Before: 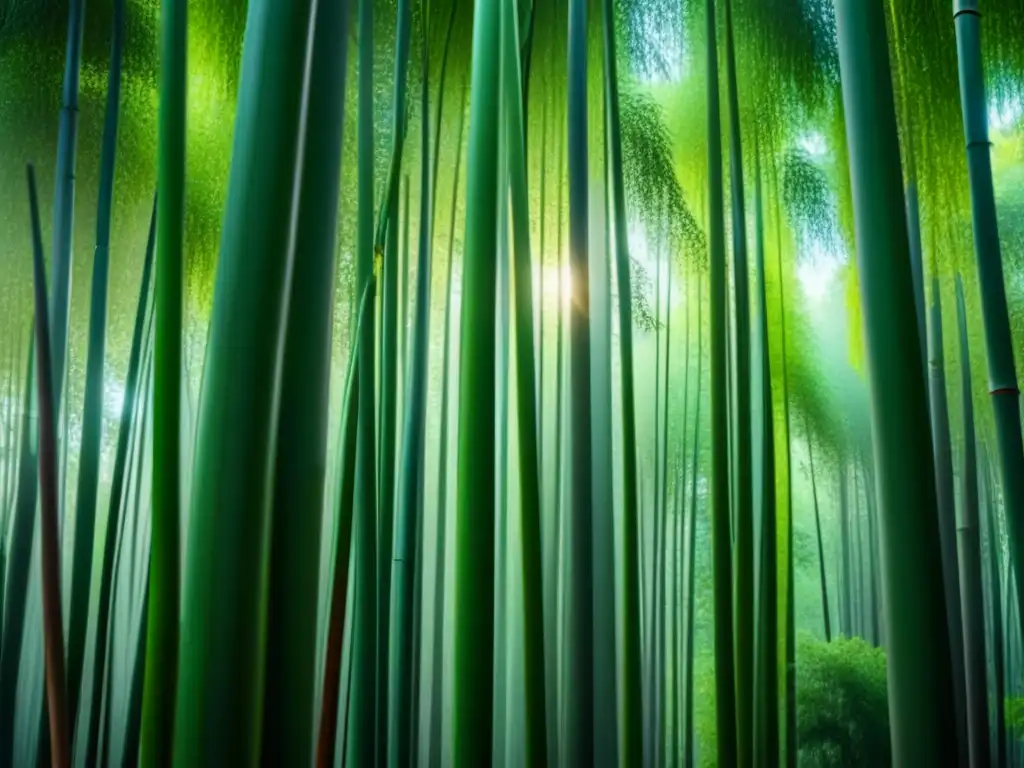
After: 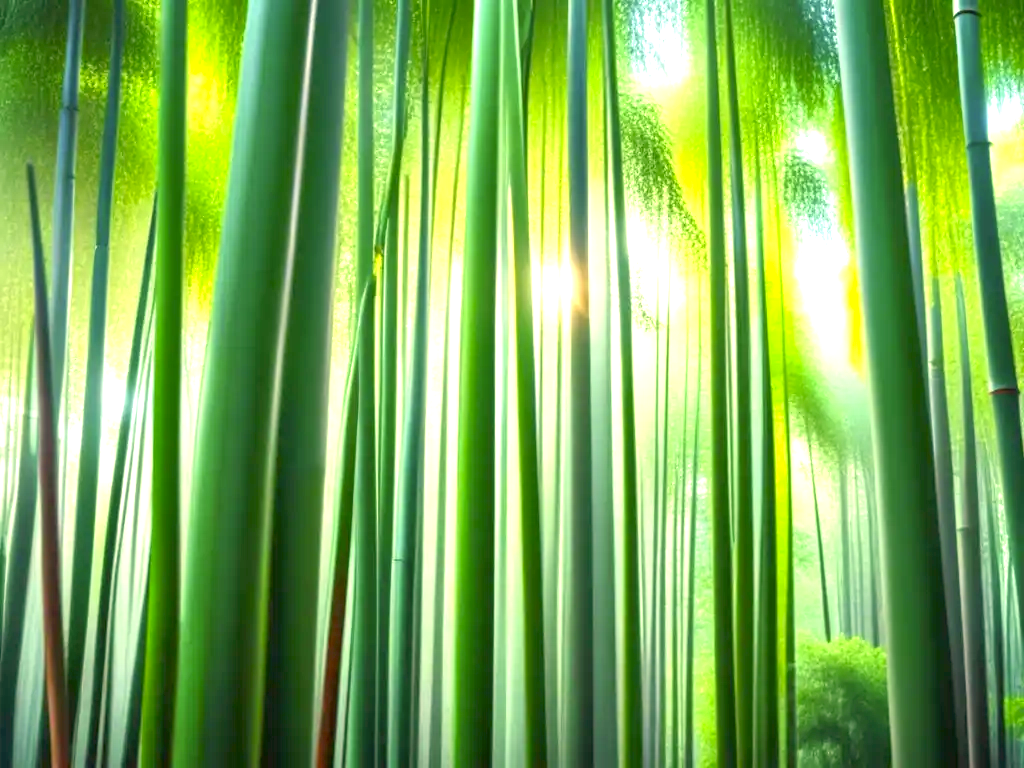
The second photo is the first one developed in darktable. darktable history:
color correction: highlights a* 11.96, highlights b* 11.58
exposure: black level correction 0, exposure 1.35 EV, compensate exposure bias true, compensate highlight preservation false
tone equalizer: -8 EV 1 EV, -7 EV 1 EV, -6 EV 1 EV, -5 EV 1 EV, -4 EV 1 EV, -3 EV 0.75 EV, -2 EV 0.5 EV, -1 EV 0.25 EV
base curve: curves: ch0 [(0, 0) (0.283, 0.295) (1, 1)], preserve colors none
